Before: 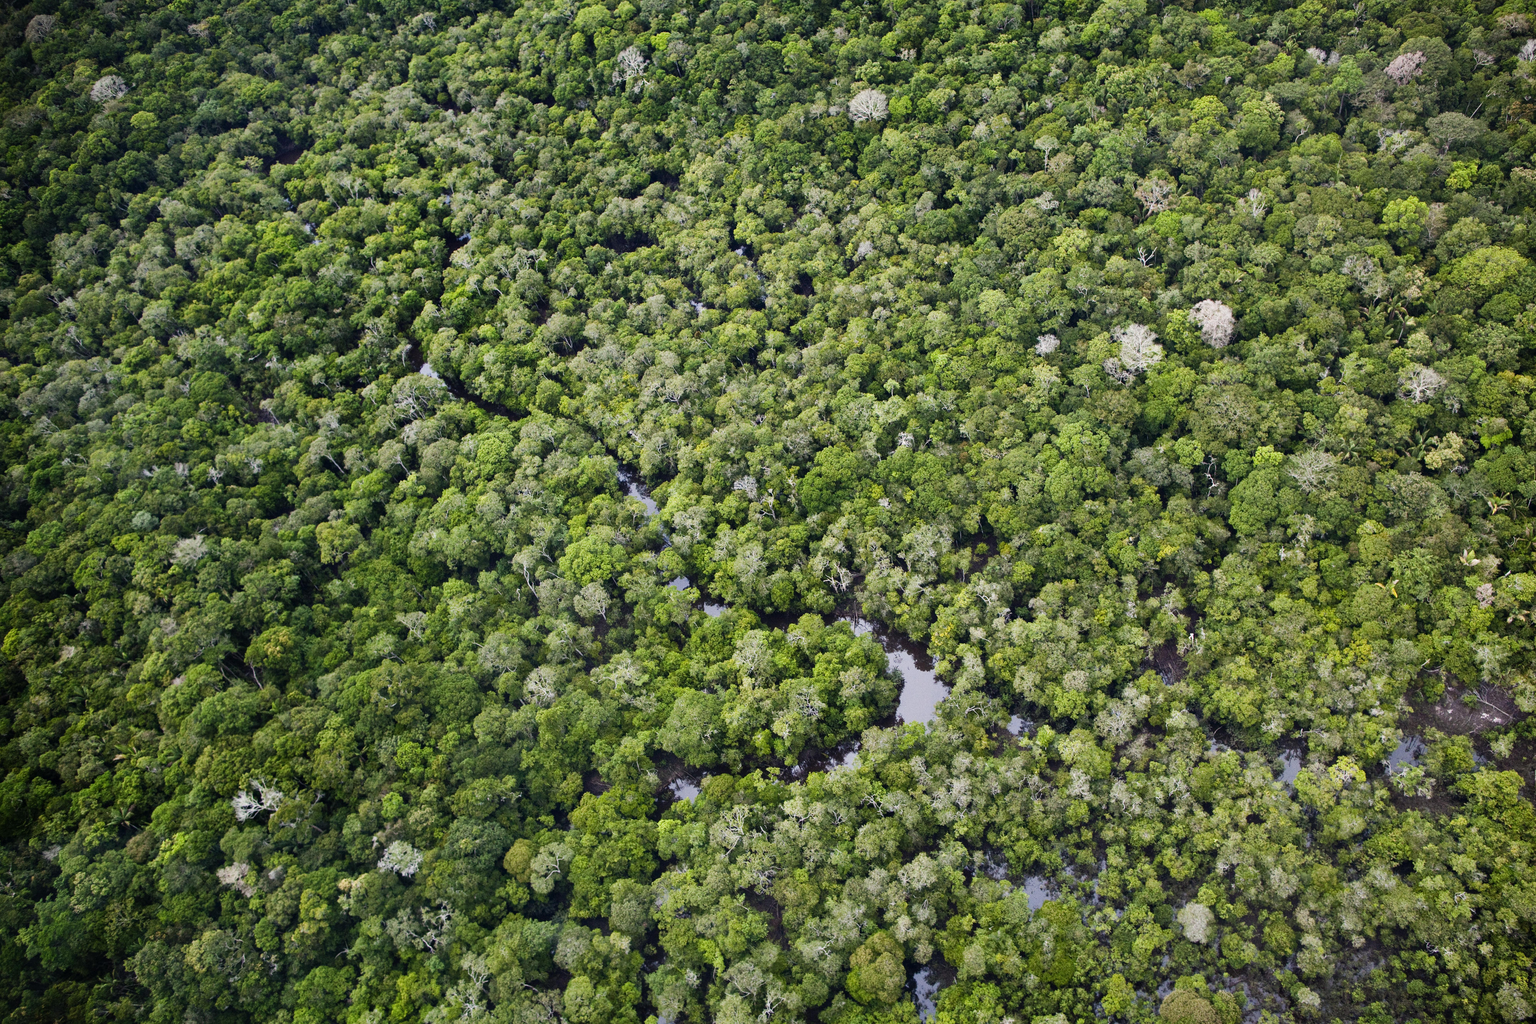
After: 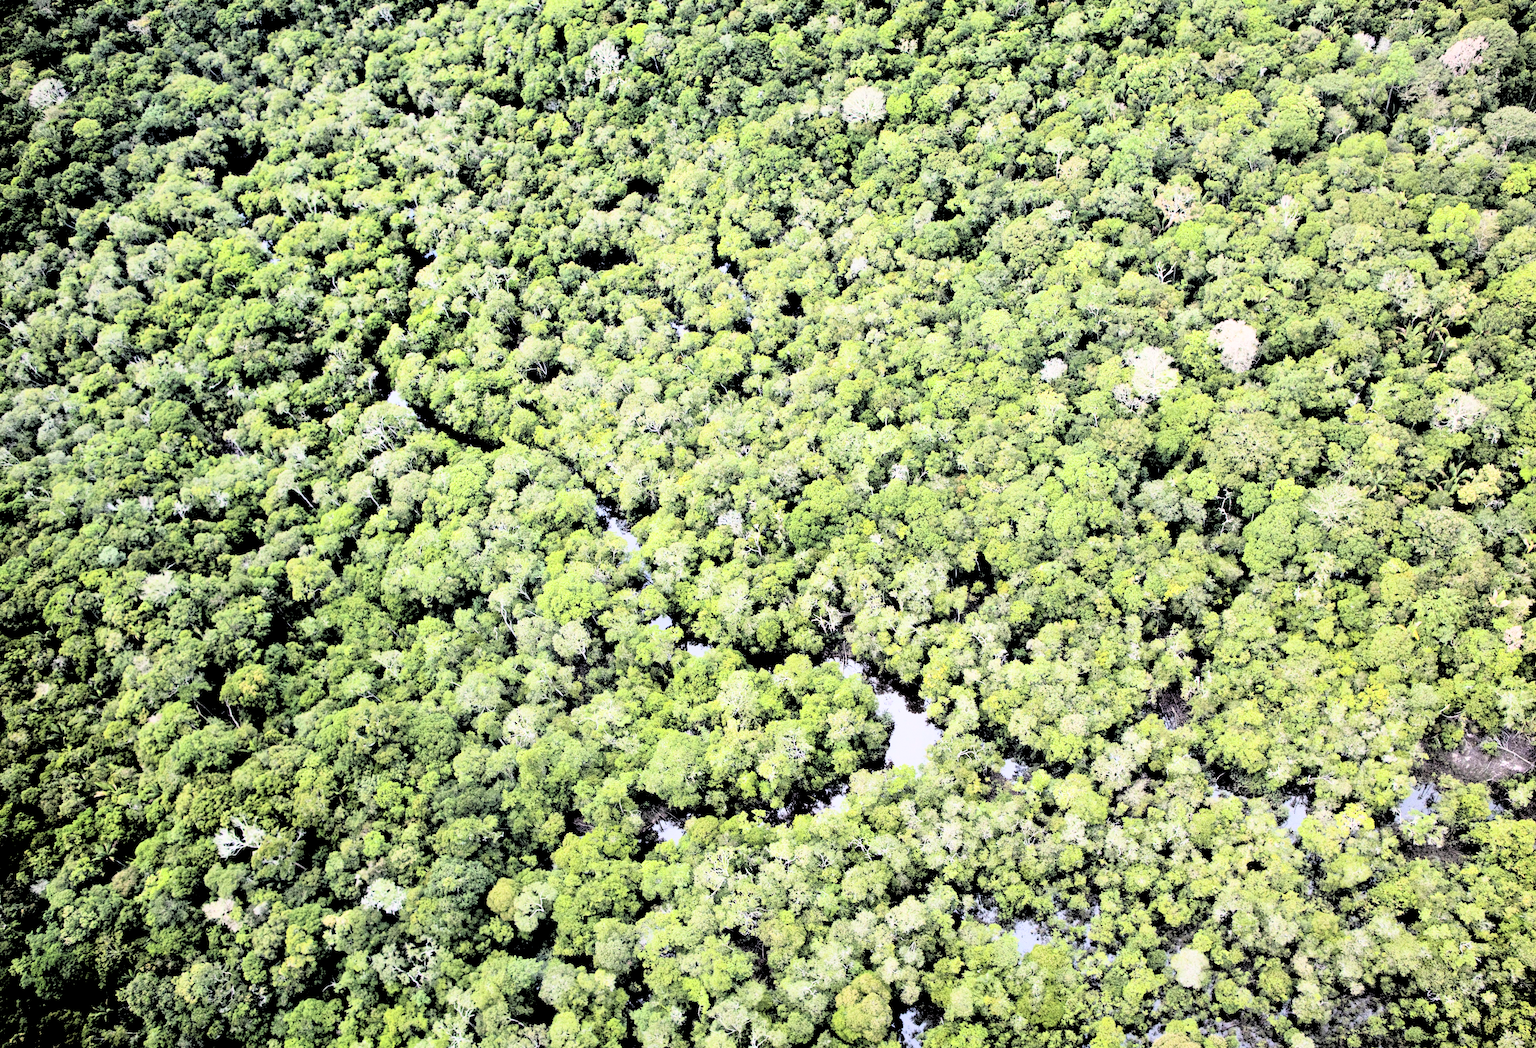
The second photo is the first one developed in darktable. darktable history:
rgb levels: levels [[0.027, 0.429, 0.996], [0, 0.5, 1], [0, 0.5, 1]]
contrast brightness saturation: contrast 0.39, brightness 0.53
white balance: emerald 1
rotate and perspective: rotation 0.074°, lens shift (vertical) 0.096, lens shift (horizontal) -0.041, crop left 0.043, crop right 0.952, crop top 0.024, crop bottom 0.979
